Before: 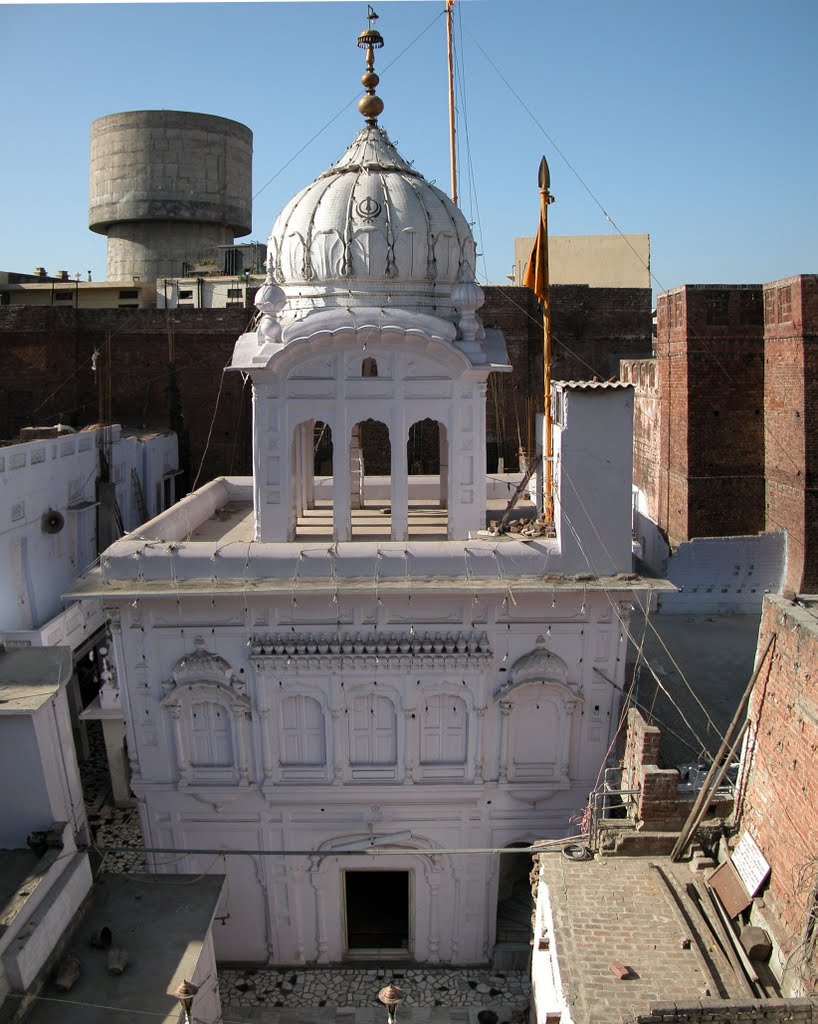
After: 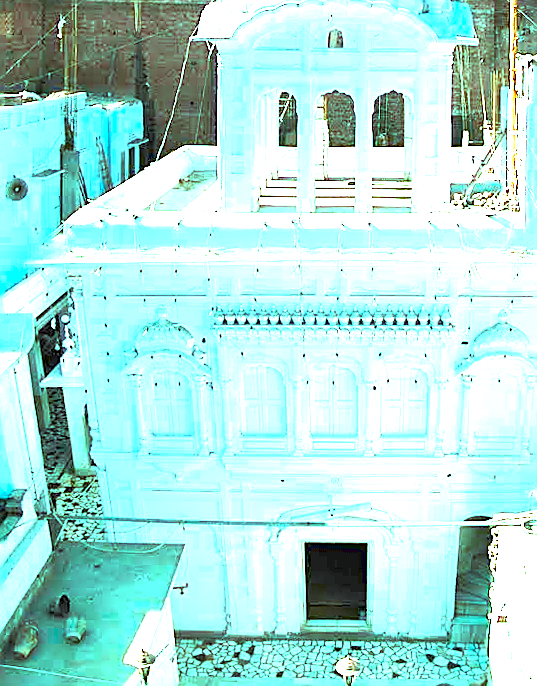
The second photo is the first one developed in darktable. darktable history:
color balance rgb: highlights gain › luminance 20.126%, highlights gain › chroma 13.106%, highlights gain › hue 171.02°, linear chroma grading › global chroma 8.793%, perceptual saturation grading › global saturation 20%, perceptual saturation grading › highlights -24.911%, perceptual saturation grading › shadows 24.674%, global vibrance 16.525%, saturation formula JzAzBz (2021)
exposure: black level correction 0, exposure 3.909 EV, compensate highlight preservation false
crop and rotate: angle -0.773°, left 3.747%, top 31.81%, right 29.451%
sharpen: radius 1.378, amount 1.255, threshold 0.825
color zones: curves: ch1 [(0, 0.469) (0.001, 0.469) (0.12, 0.446) (0.248, 0.469) (0.5, 0.5) (0.748, 0.5) (0.999, 0.469) (1, 0.469)]
